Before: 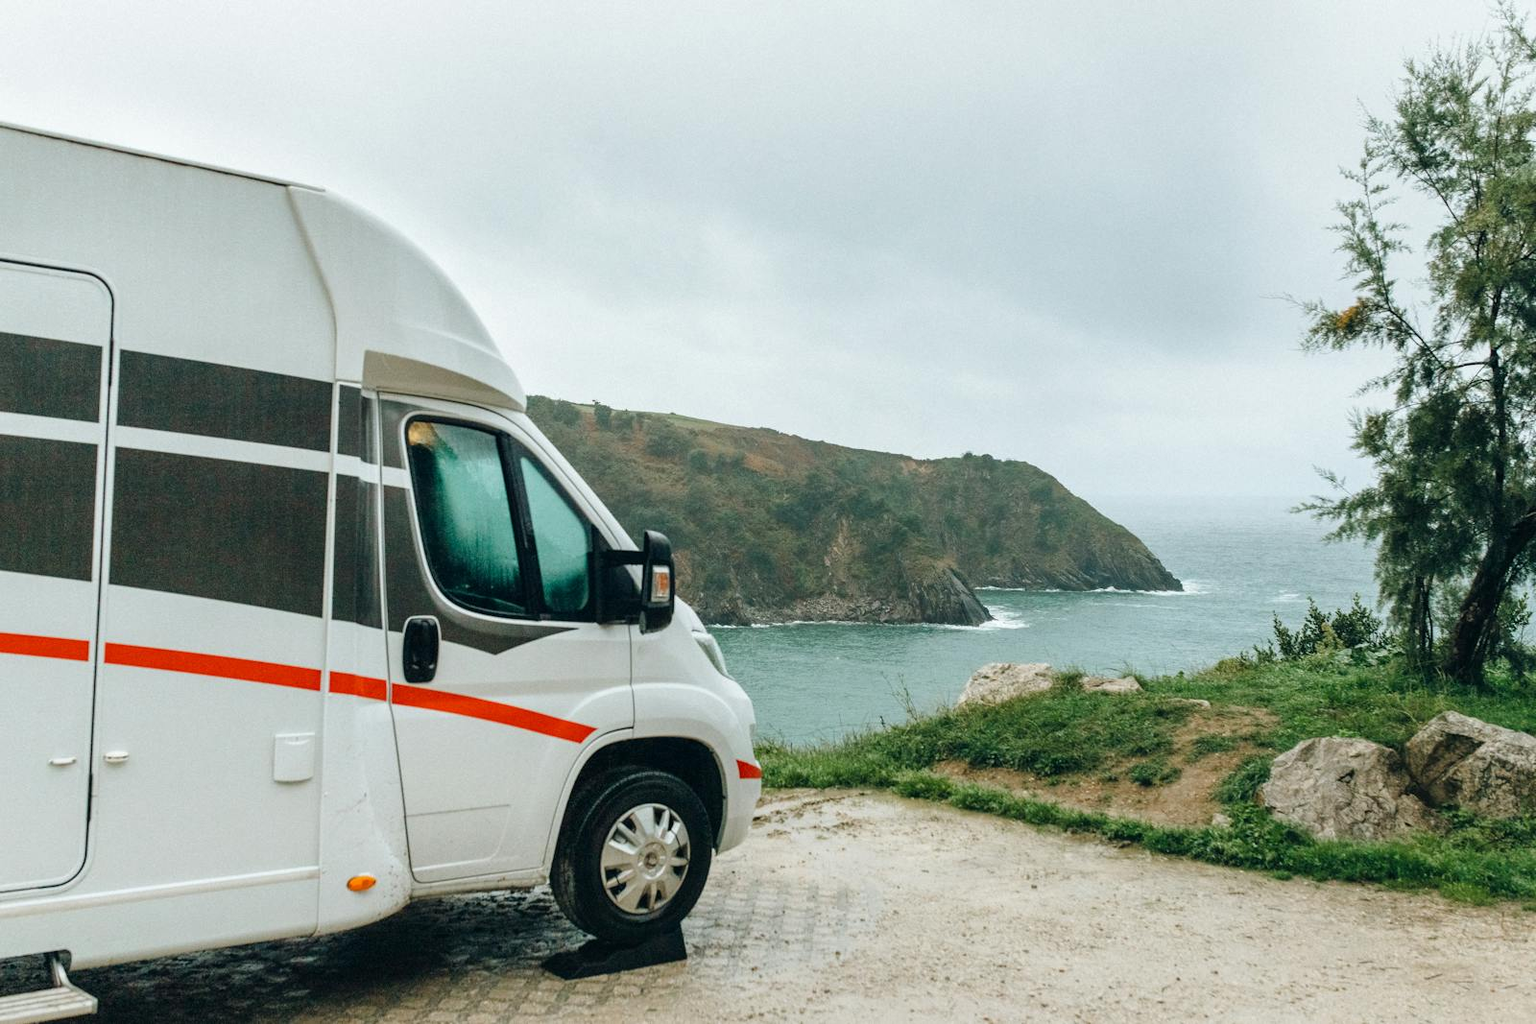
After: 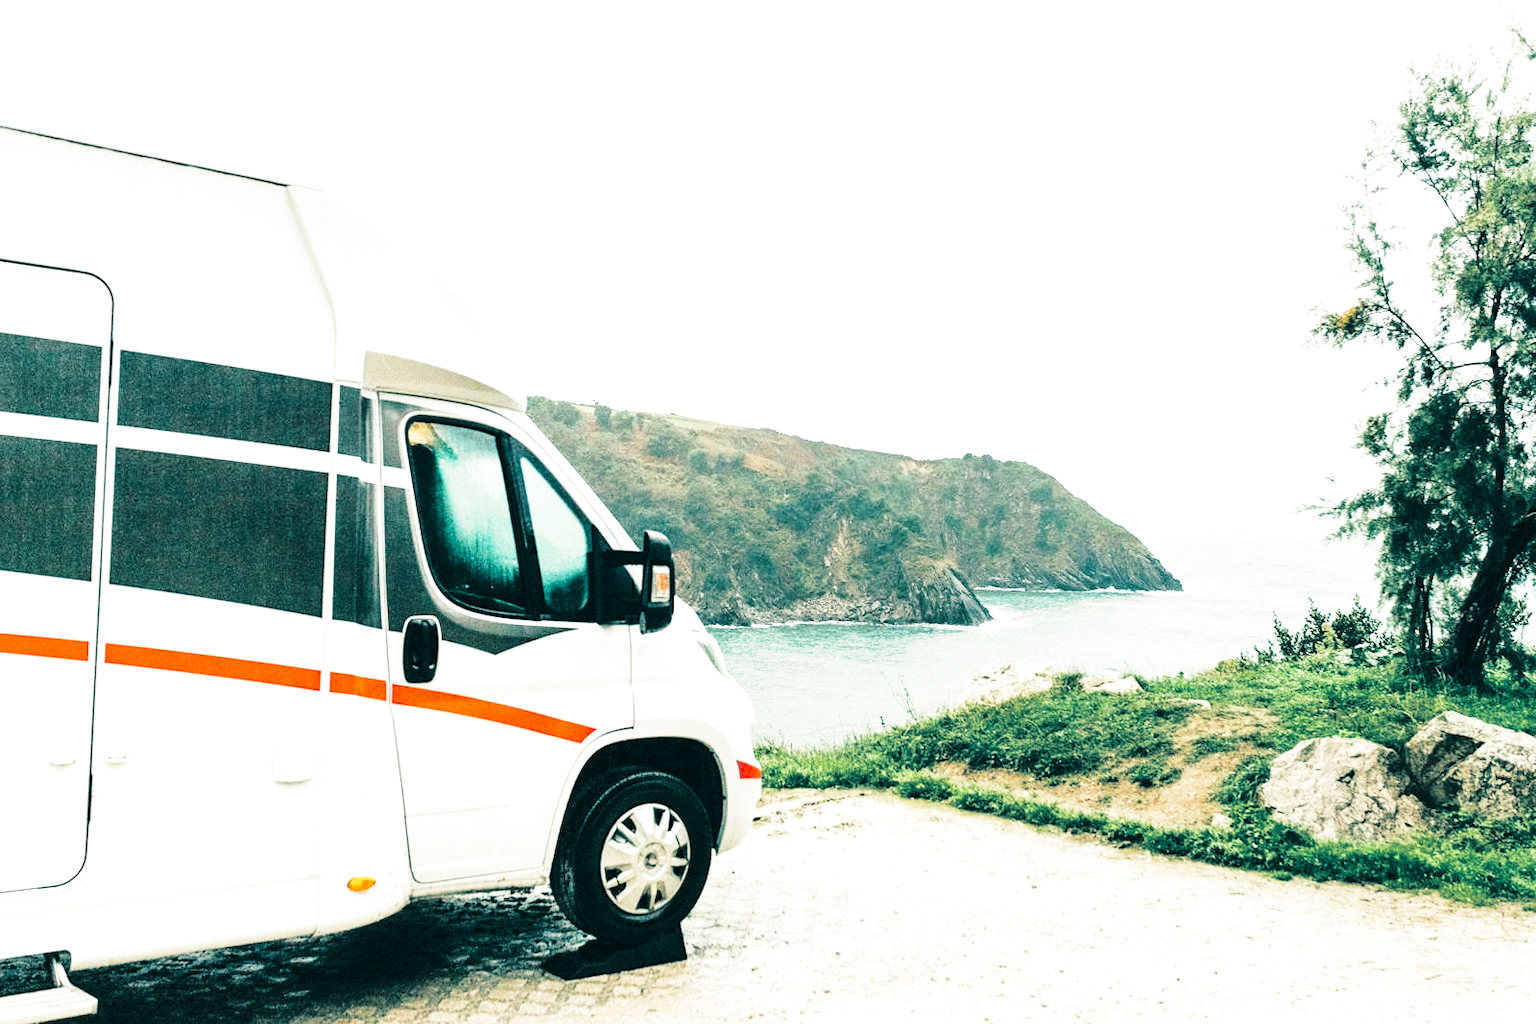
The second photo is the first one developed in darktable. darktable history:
exposure: exposure 0.556 EV, compensate highlight preservation false
split-toning: shadows › hue 186.43°, highlights › hue 49.29°, compress 30.29%
base curve: curves: ch0 [(0, 0) (0.028, 0.03) (0.121, 0.232) (0.46, 0.748) (0.859, 0.968) (1, 1)], preserve colors none
tone equalizer: -8 EV -0.417 EV, -7 EV -0.389 EV, -6 EV -0.333 EV, -5 EV -0.222 EV, -3 EV 0.222 EV, -2 EV 0.333 EV, -1 EV 0.389 EV, +0 EV 0.417 EV, edges refinement/feathering 500, mask exposure compensation -1.57 EV, preserve details no
